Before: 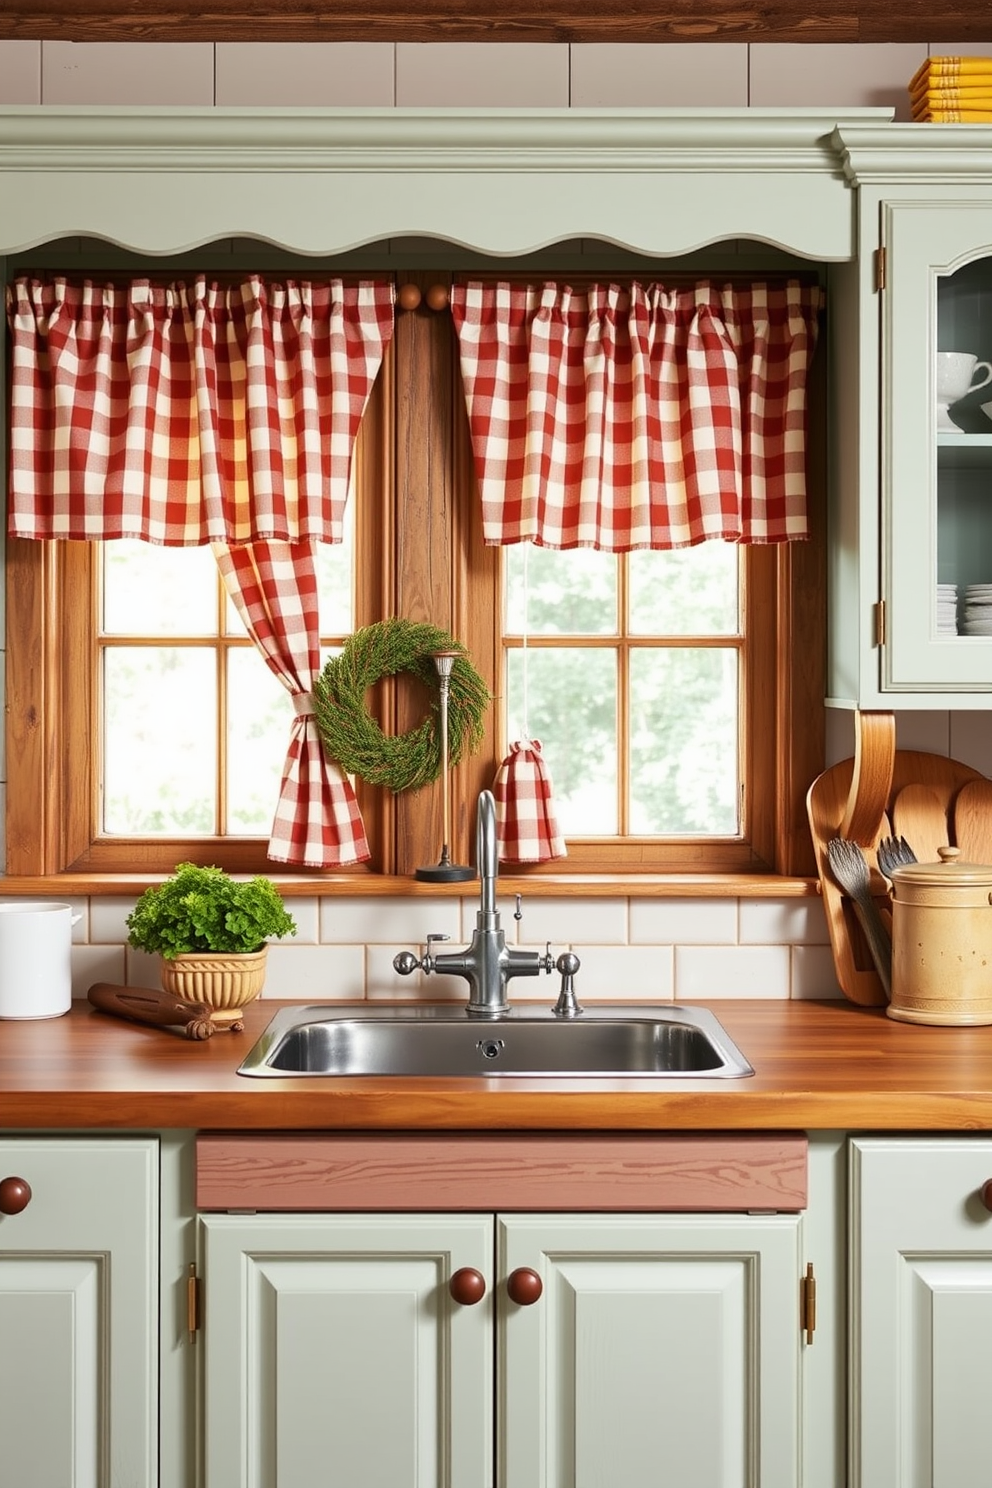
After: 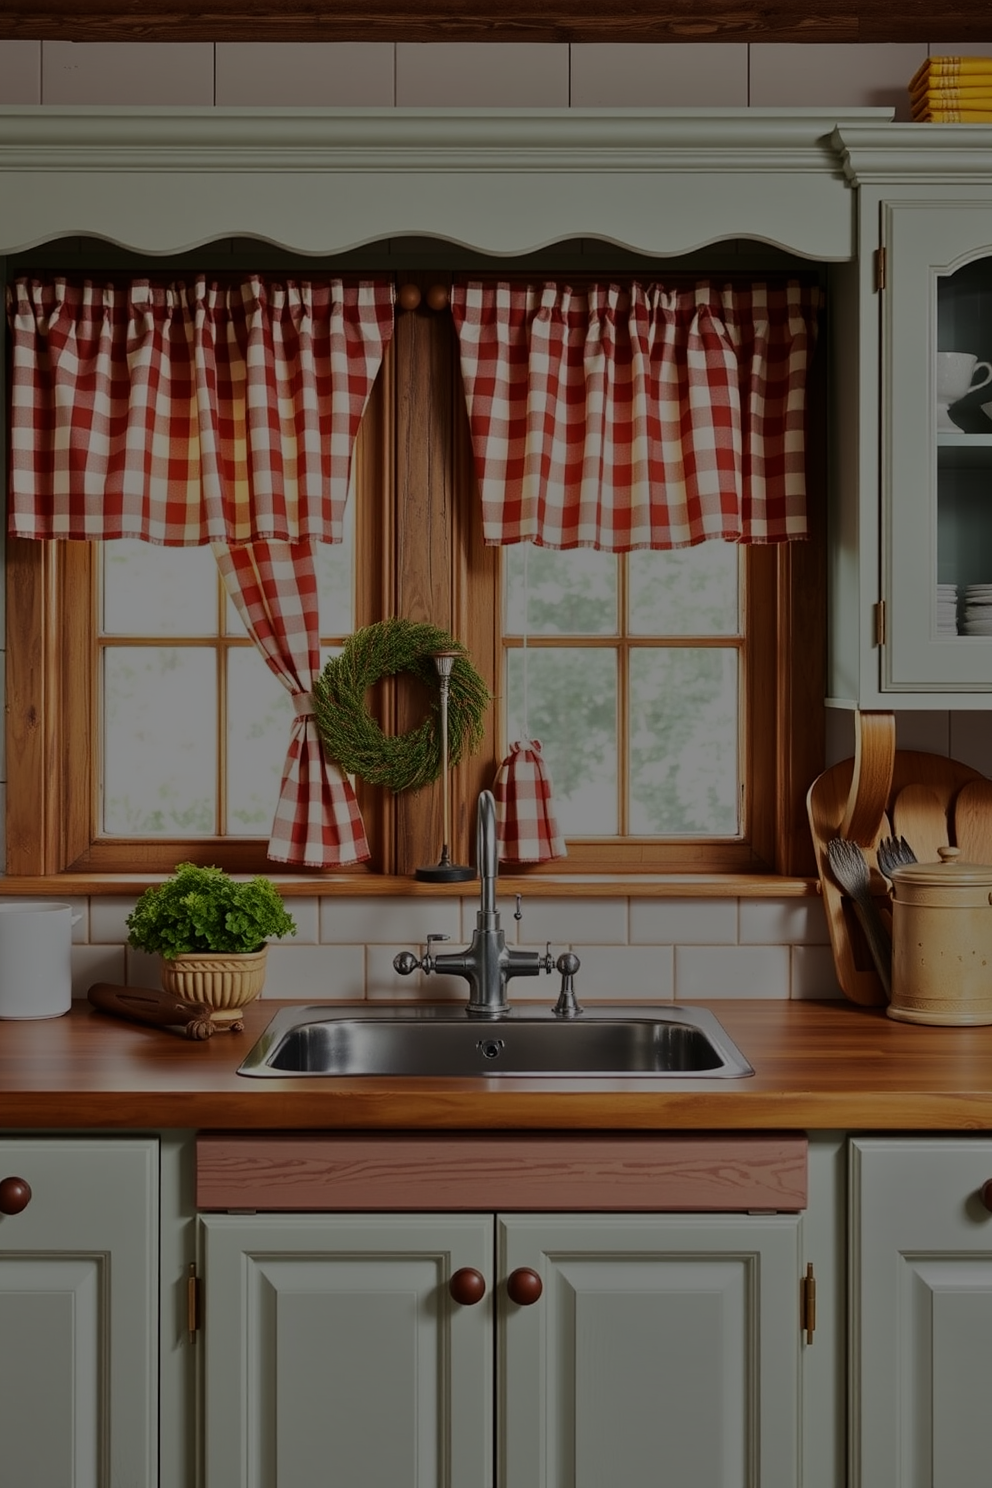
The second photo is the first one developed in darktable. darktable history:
tone equalizer: -8 EV -1.98 EV, -7 EV -1.98 EV, -6 EV -1.96 EV, -5 EV -1.98 EV, -4 EV -1.98 EV, -3 EV -1.99 EV, -2 EV -1.97 EV, -1 EV -1.61 EV, +0 EV -2 EV
